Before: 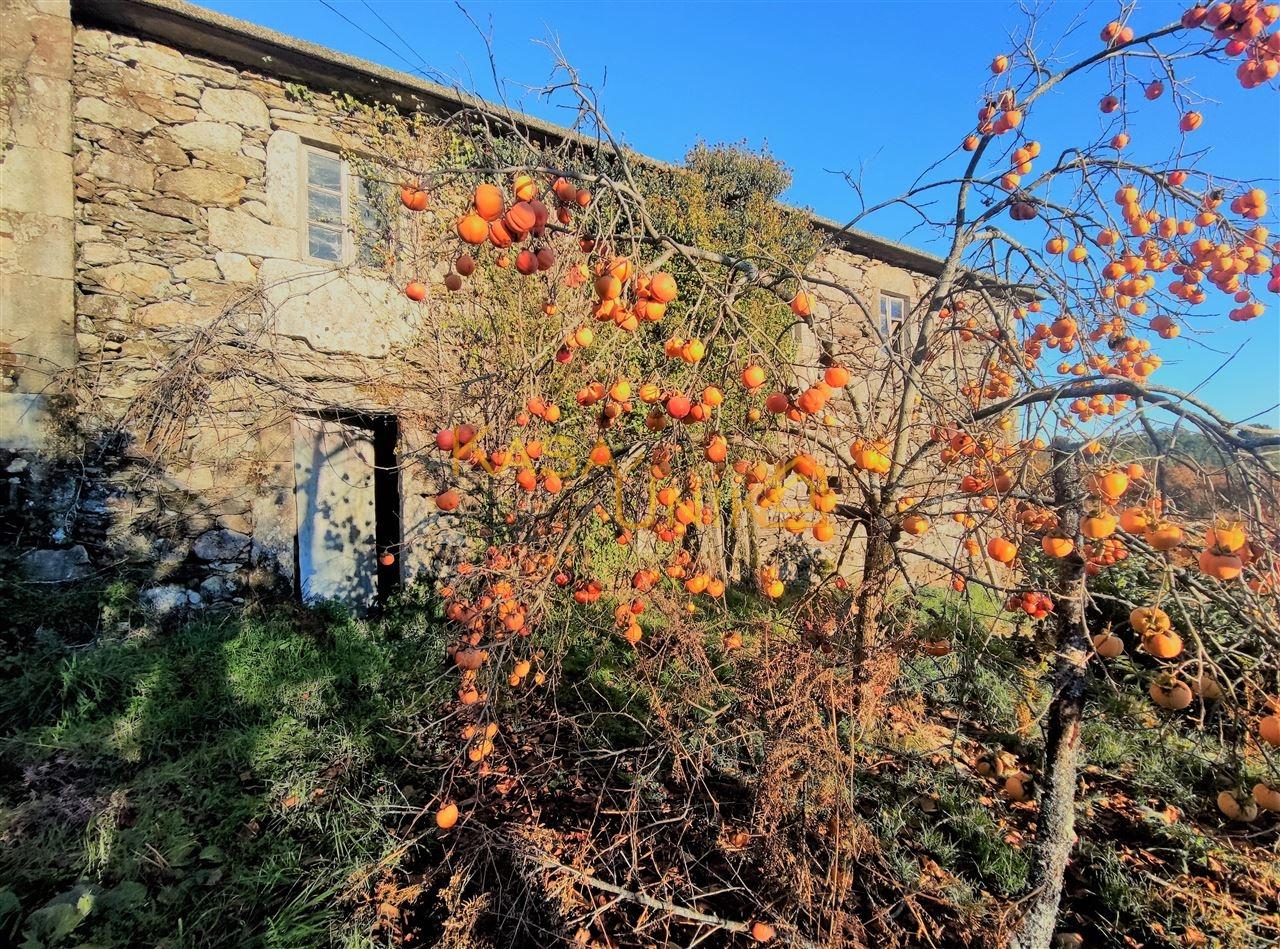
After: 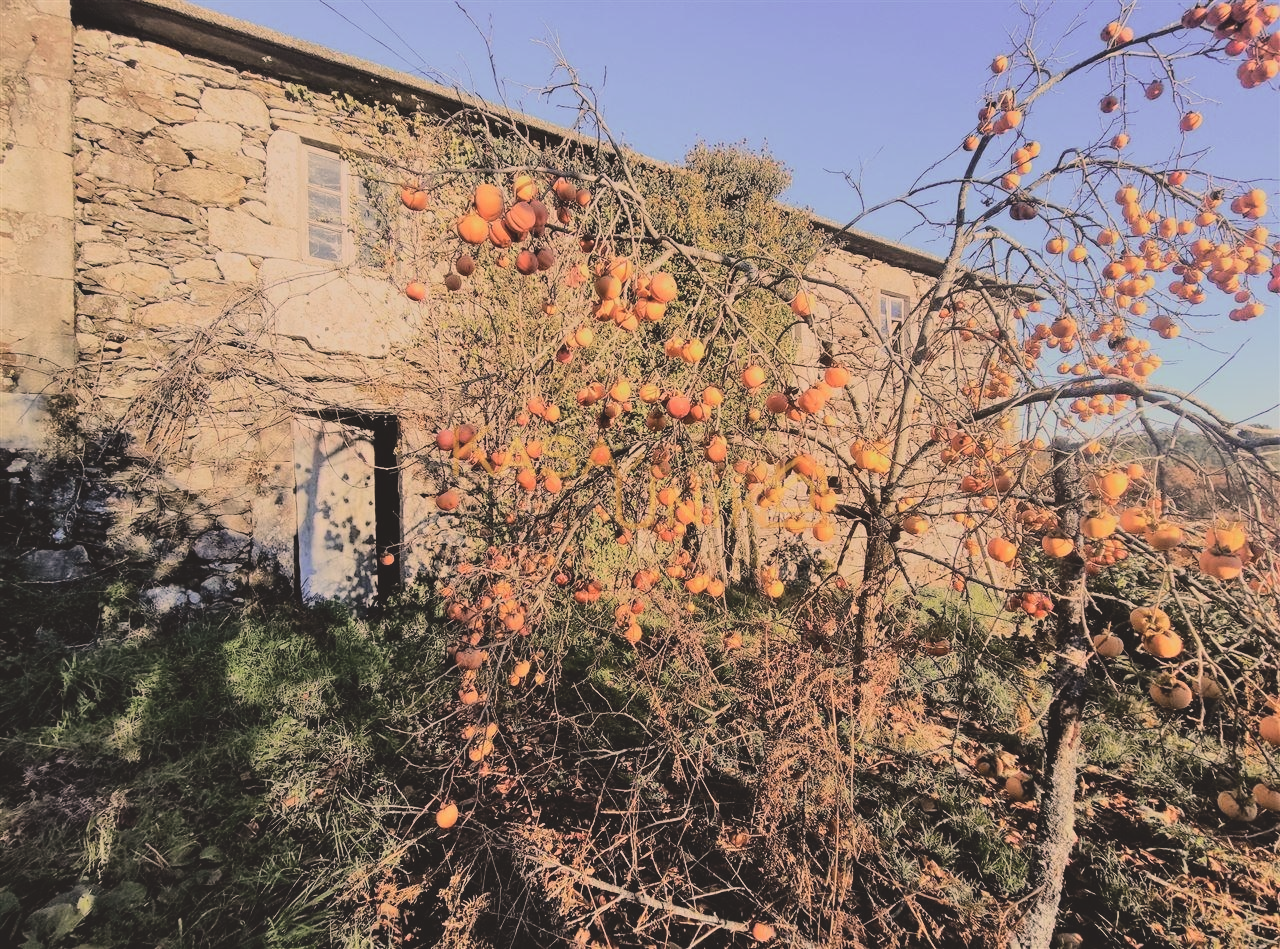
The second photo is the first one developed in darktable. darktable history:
color correction: highlights a* 11.23, highlights b* 11.86
base curve: curves: ch0 [(0, 0) (0.036, 0.025) (0.121, 0.166) (0.206, 0.329) (0.605, 0.79) (1, 1)]
contrast brightness saturation: contrast -0.256, saturation -0.444
